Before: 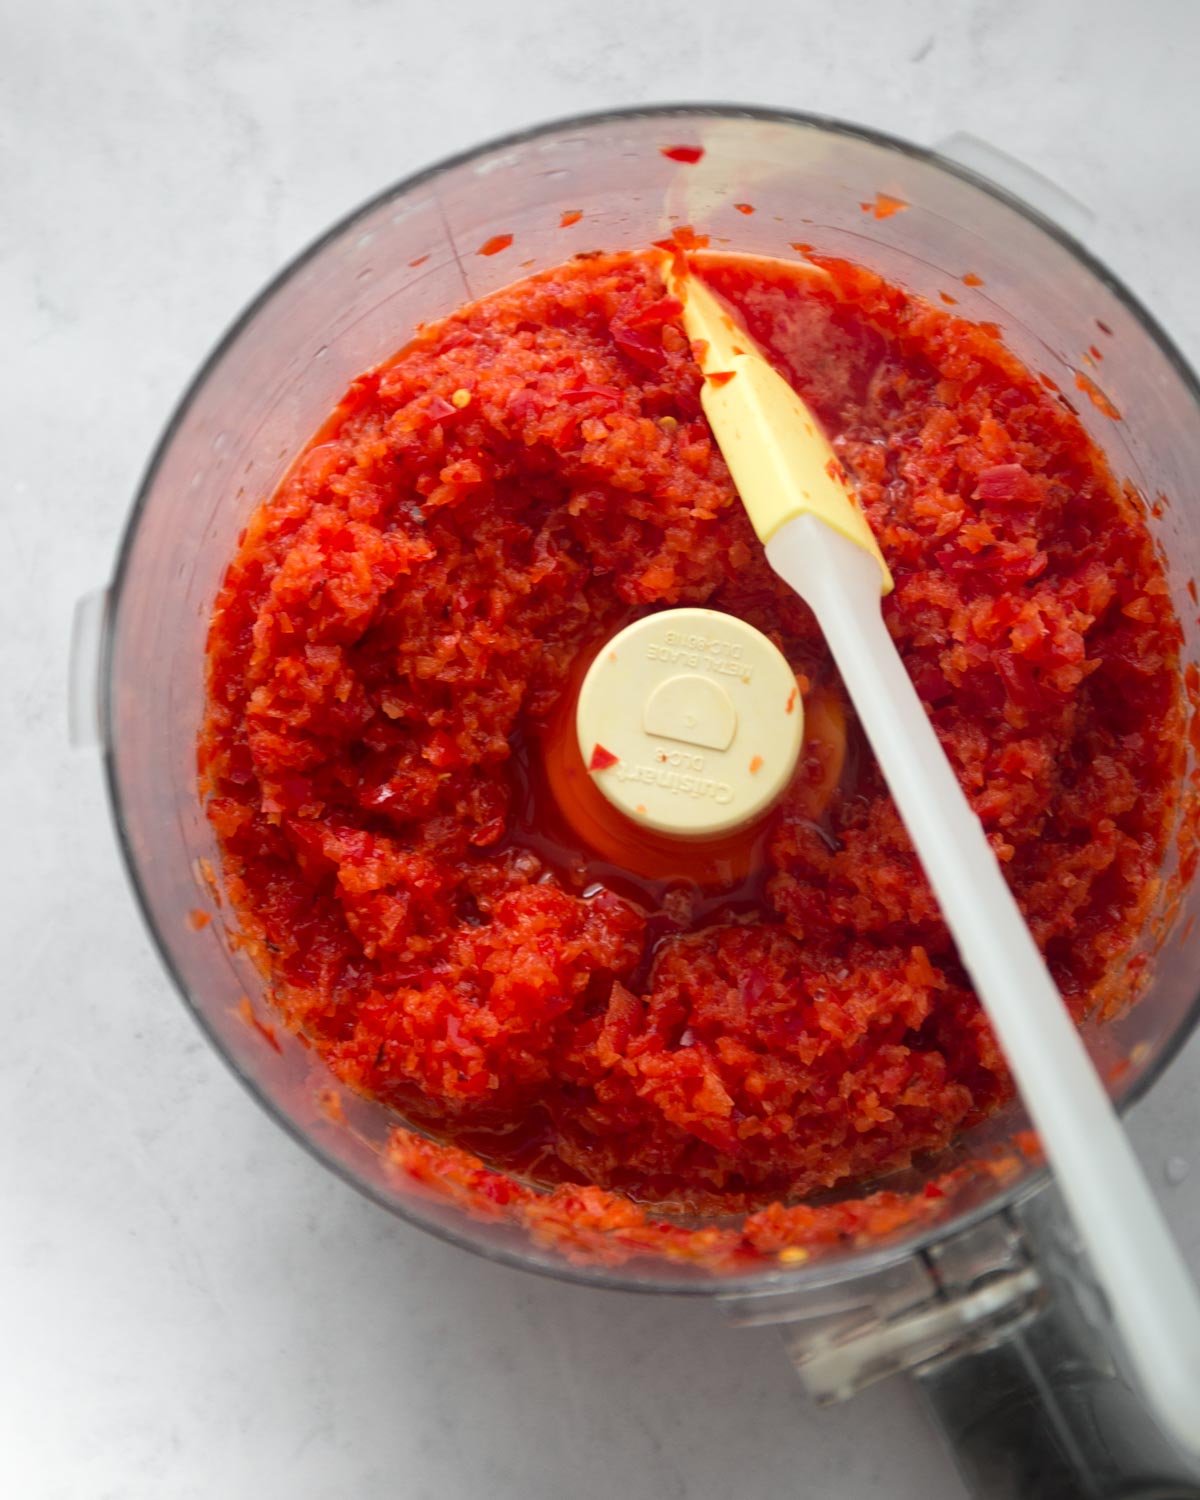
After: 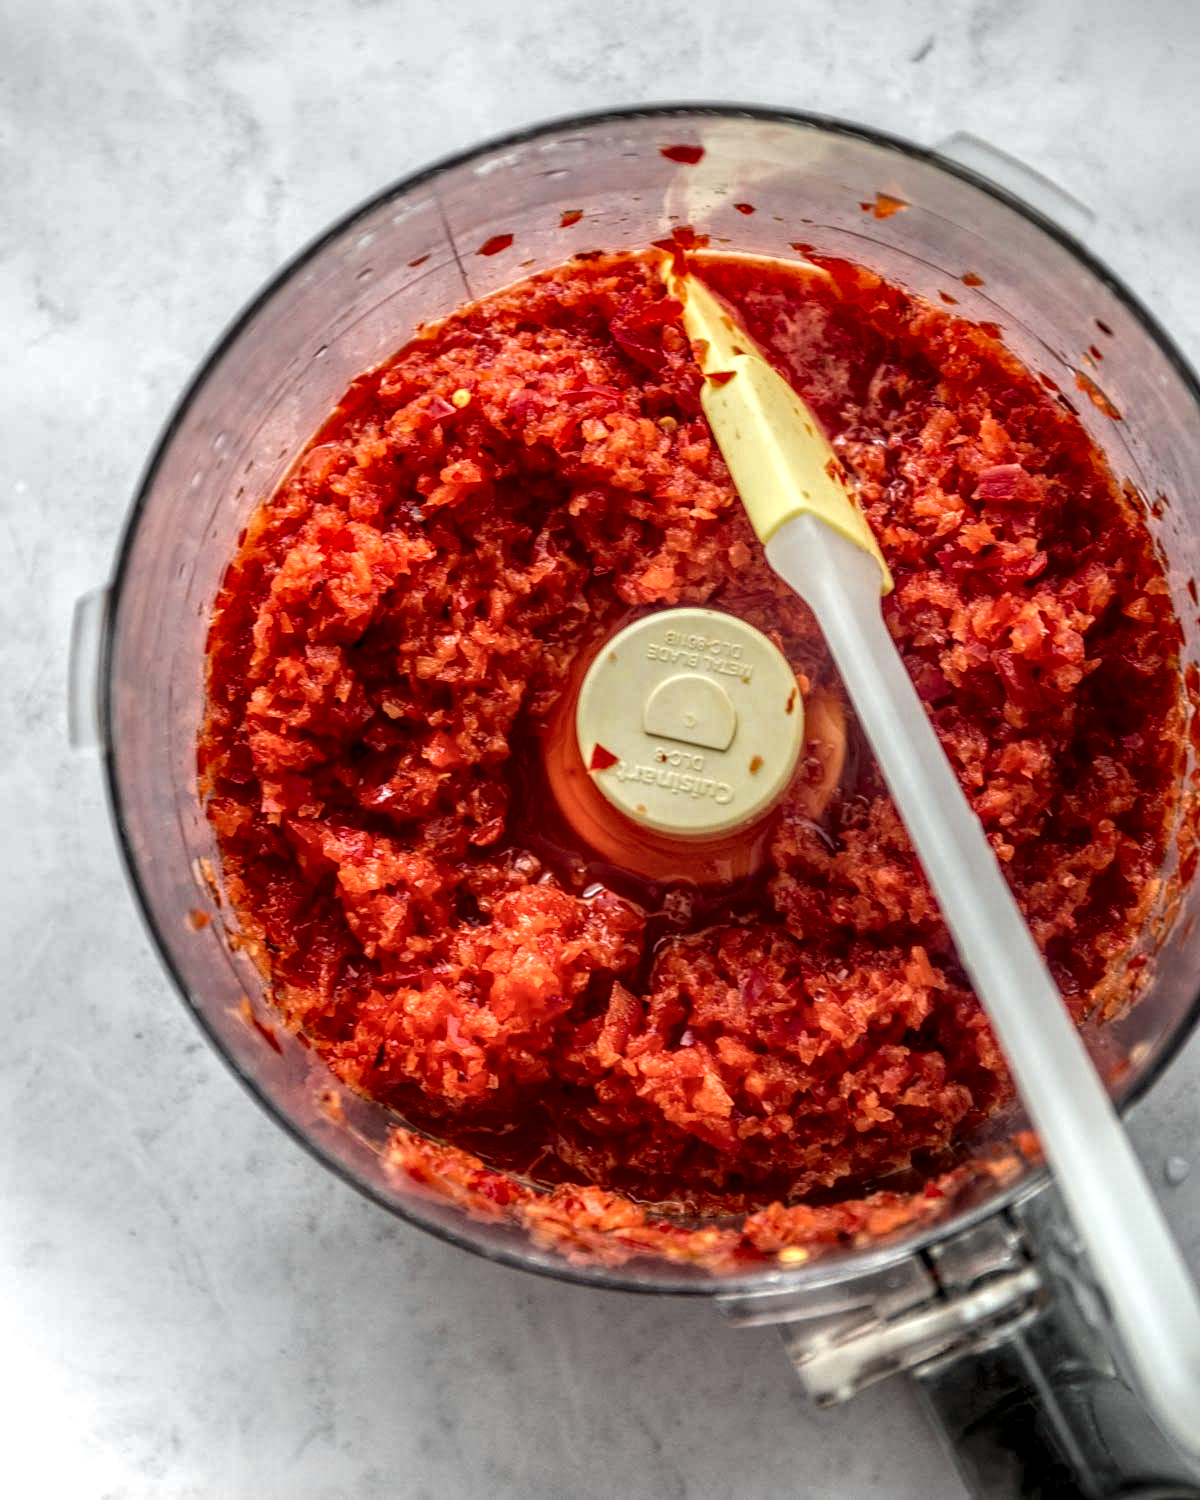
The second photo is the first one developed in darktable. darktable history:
local contrast: highlights 0%, shadows 0%, detail 300%, midtone range 0.3
